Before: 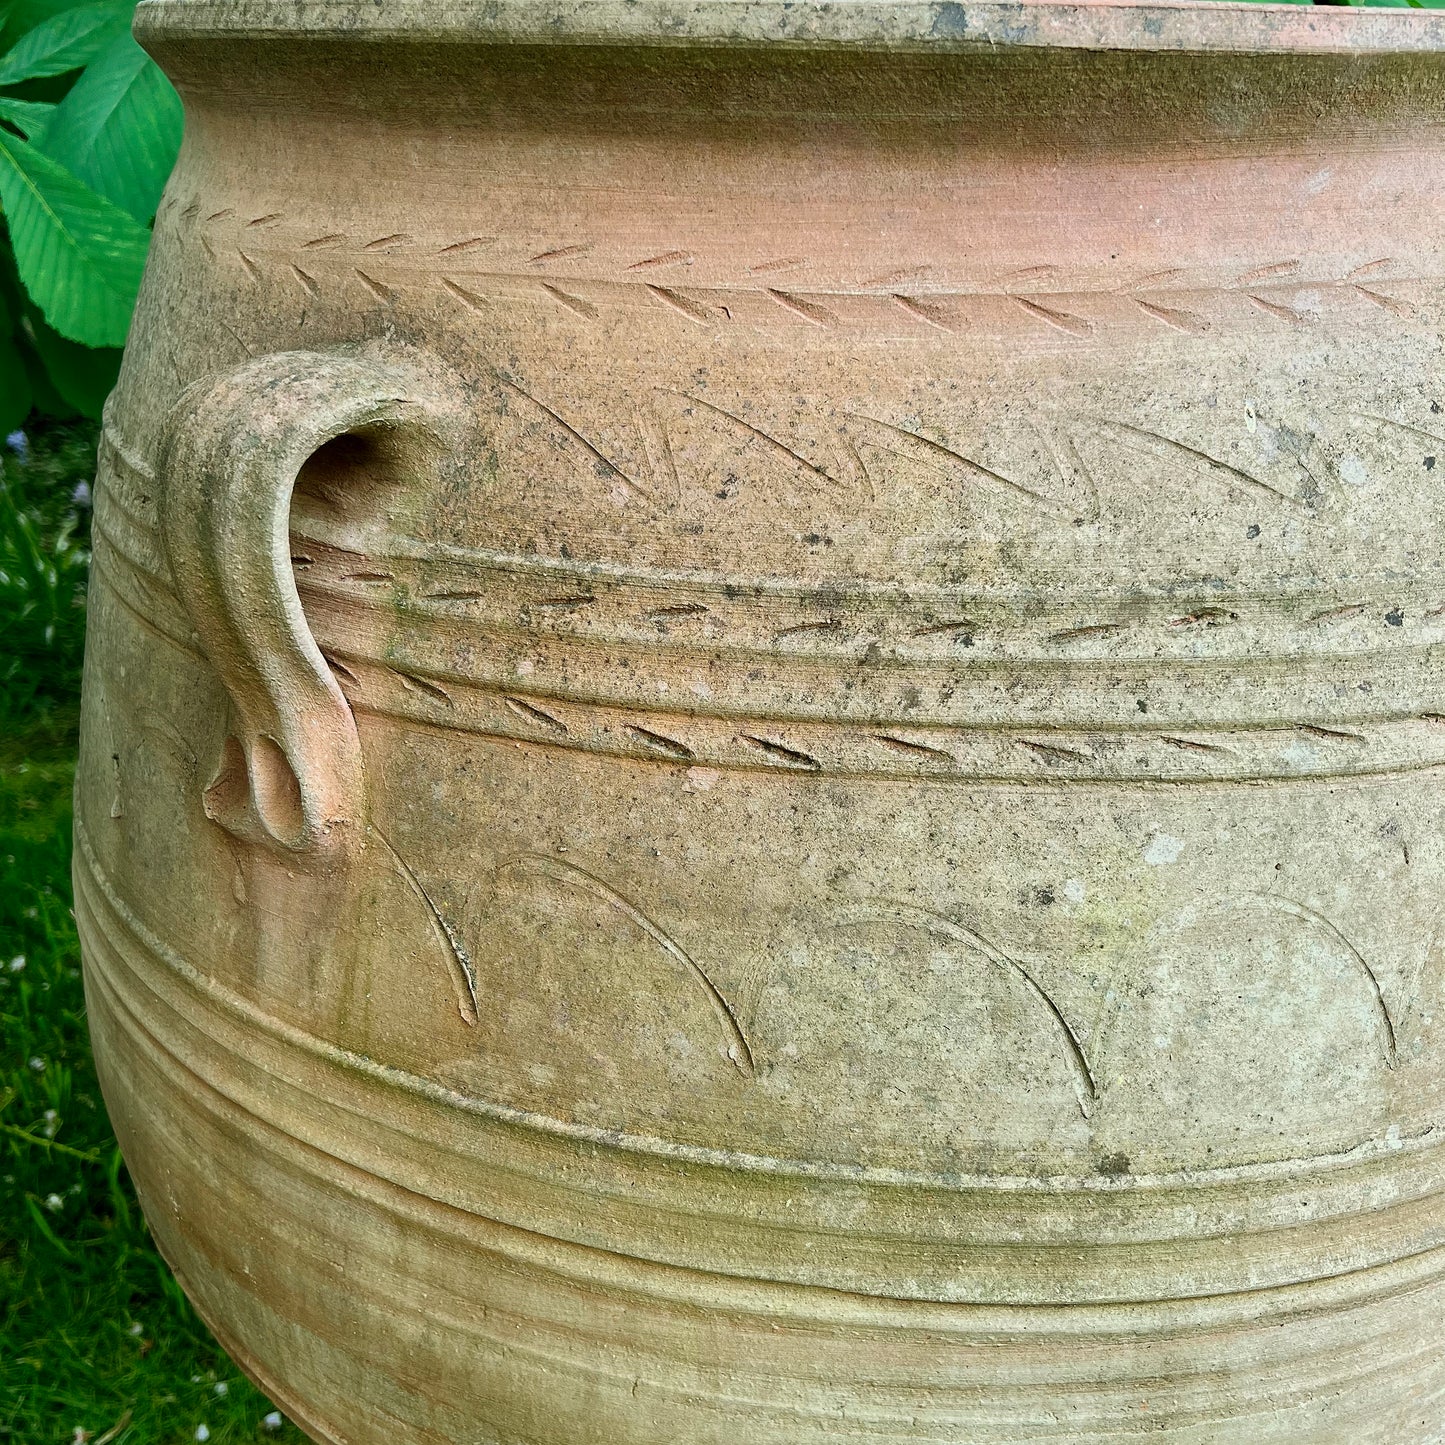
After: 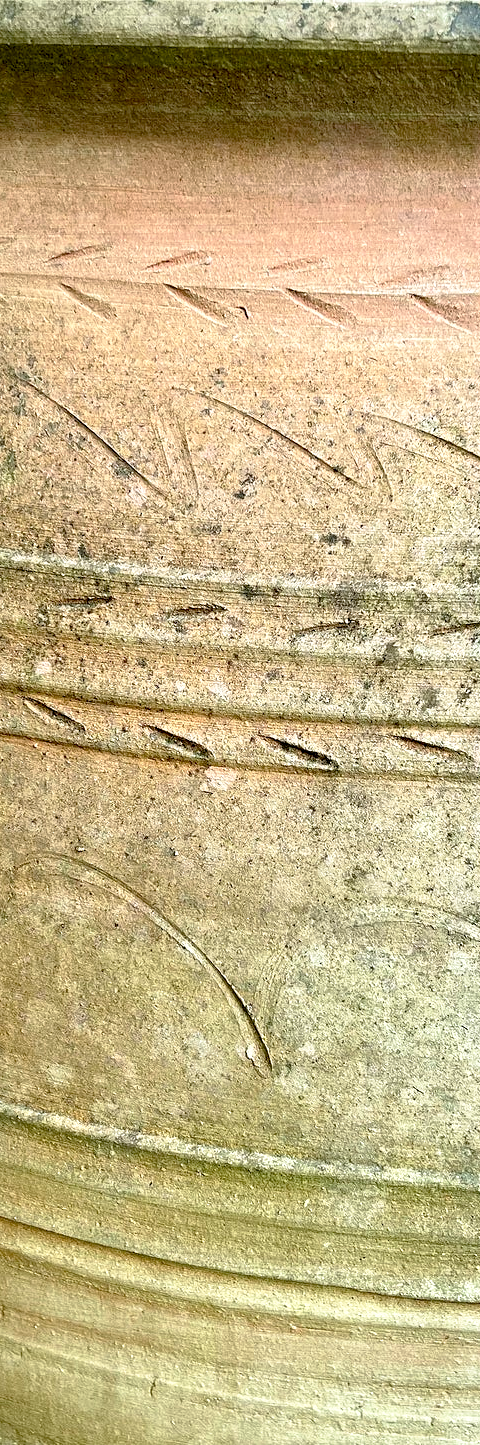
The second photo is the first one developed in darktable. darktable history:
exposure: exposure 0.426 EV, compensate highlight preservation false
crop: left 33.36%, right 33.36%
base curve: curves: ch0 [(0.017, 0) (0.425, 0.441) (0.844, 0.933) (1, 1)], preserve colors none
